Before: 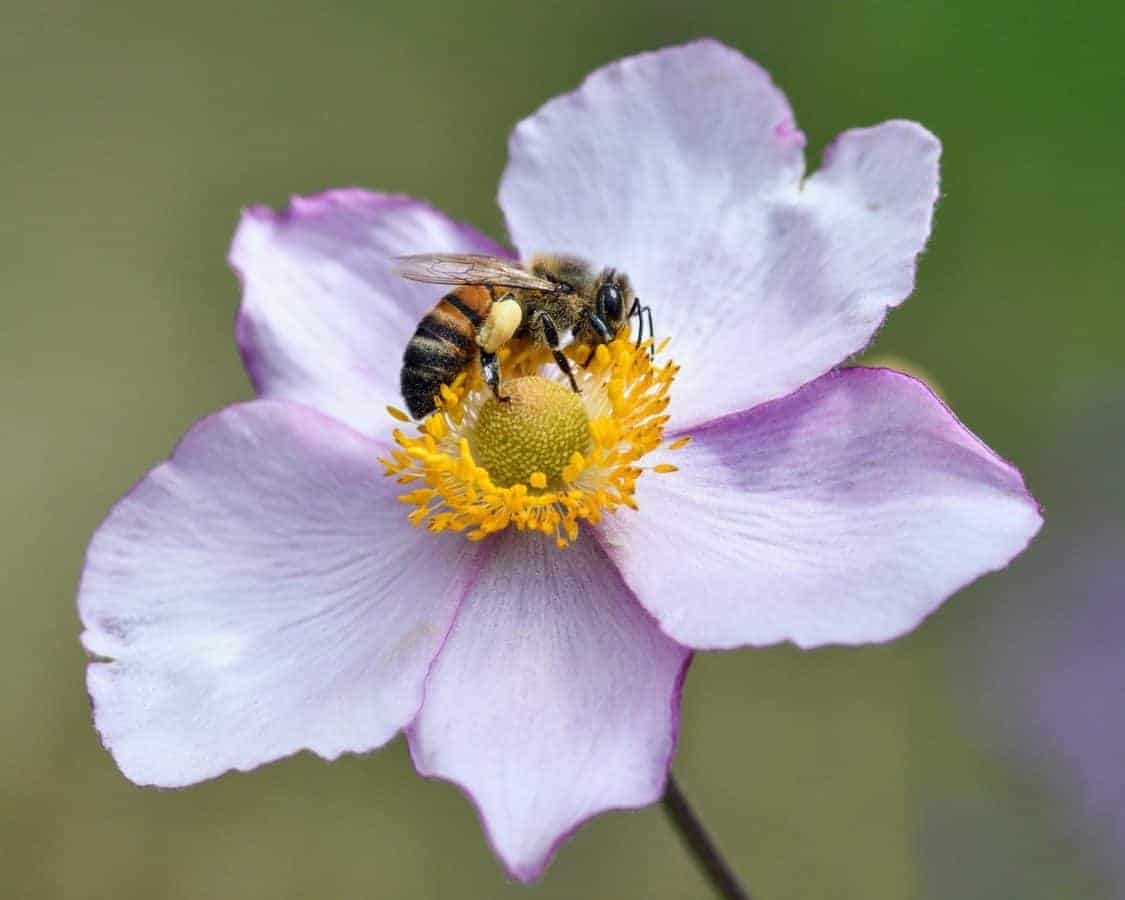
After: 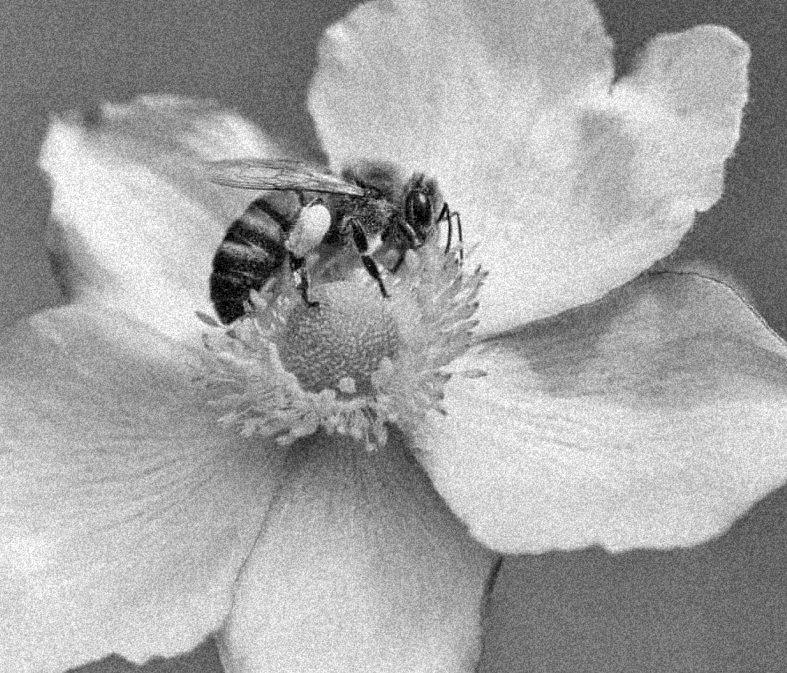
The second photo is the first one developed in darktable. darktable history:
crop and rotate: left 17.046%, top 10.659%, right 12.989%, bottom 14.553%
grain: coarseness 46.9 ISO, strength 50.21%, mid-tones bias 0%
monochrome: size 1
